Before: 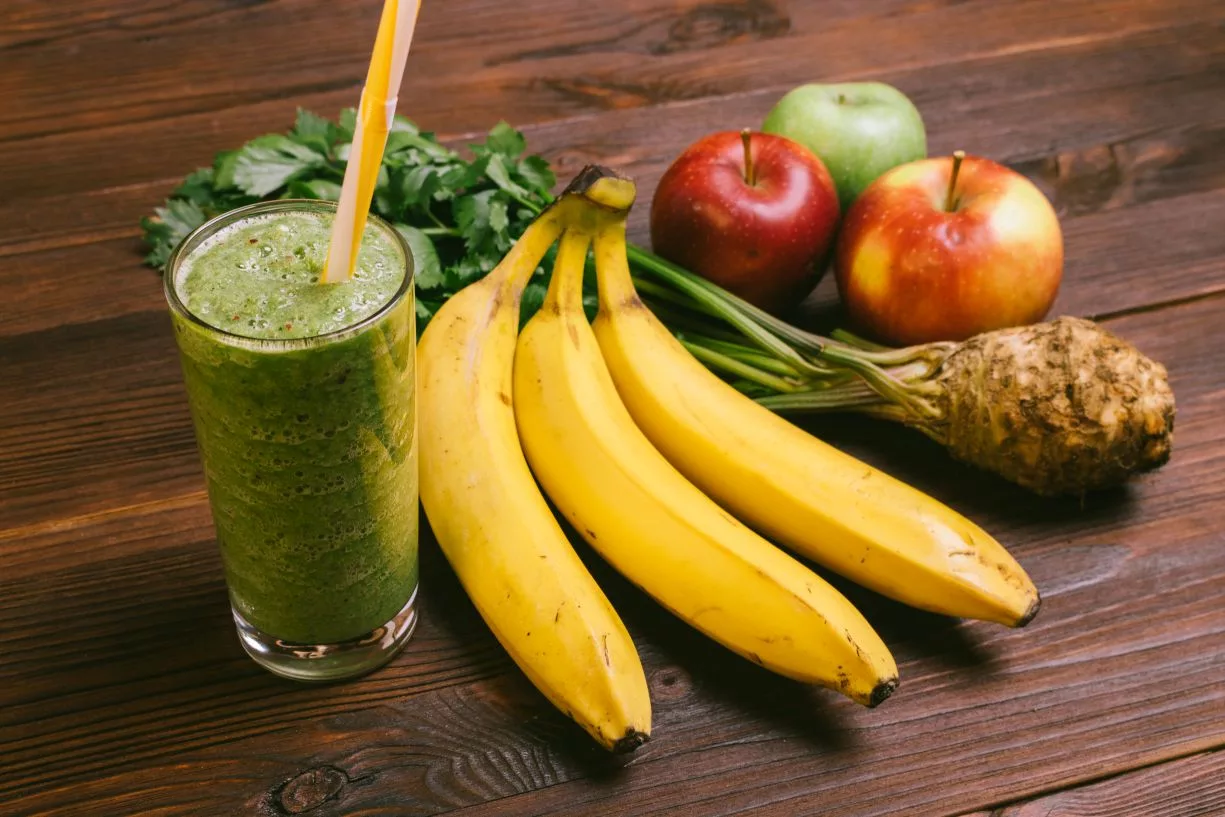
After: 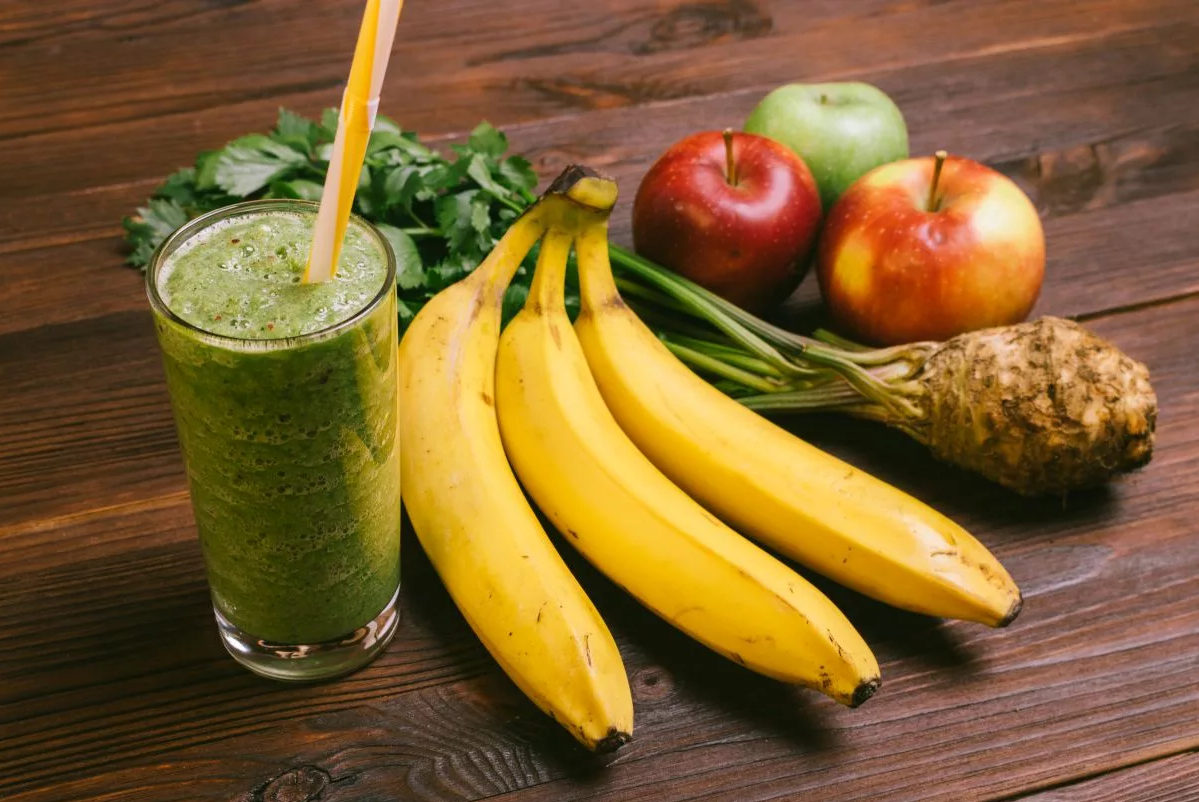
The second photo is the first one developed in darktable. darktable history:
crop and rotate: left 1.486%, right 0.592%, bottom 1.724%
